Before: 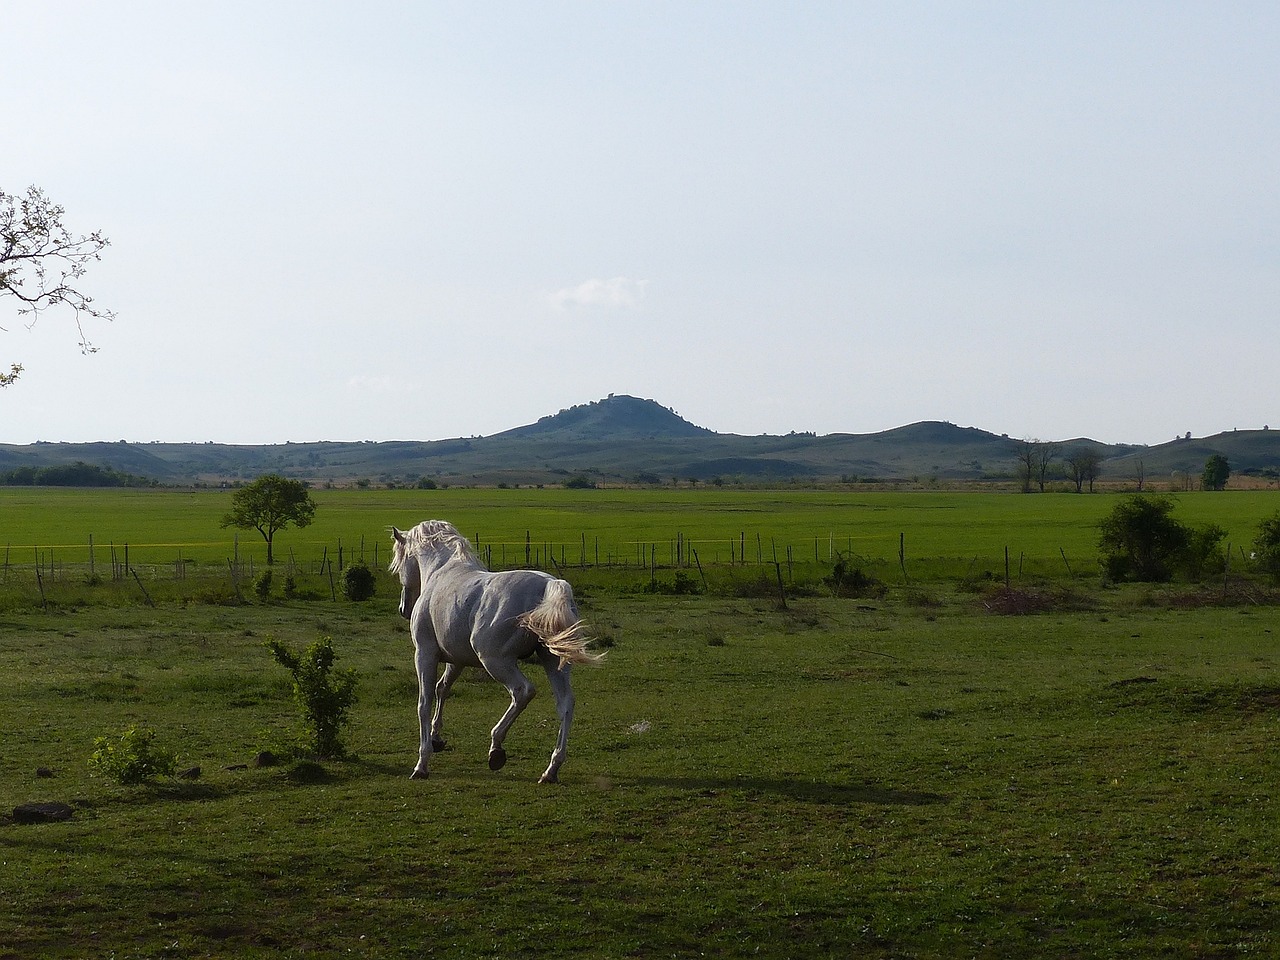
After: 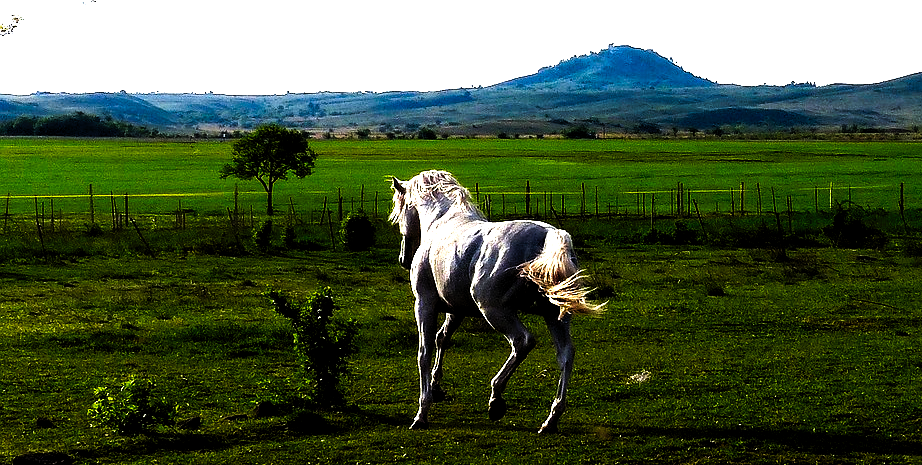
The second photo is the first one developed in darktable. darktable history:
crop: top 36.498%, right 27.964%, bottom 14.995%
tone curve: curves: ch0 [(0, 0) (0.003, 0.002) (0.011, 0.002) (0.025, 0.002) (0.044, 0.002) (0.069, 0.002) (0.1, 0.003) (0.136, 0.008) (0.177, 0.03) (0.224, 0.058) (0.277, 0.139) (0.335, 0.233) (0.399, 0.363) (0.468, 0.506) (0.543, 0.649) (0.623, 0.781) (0.709, 0.88) (0.801, 0.956) (0.898, 0.994) (1, 1)], preserve colors none
levels: levels [0.012, 0.367, 0.697]
